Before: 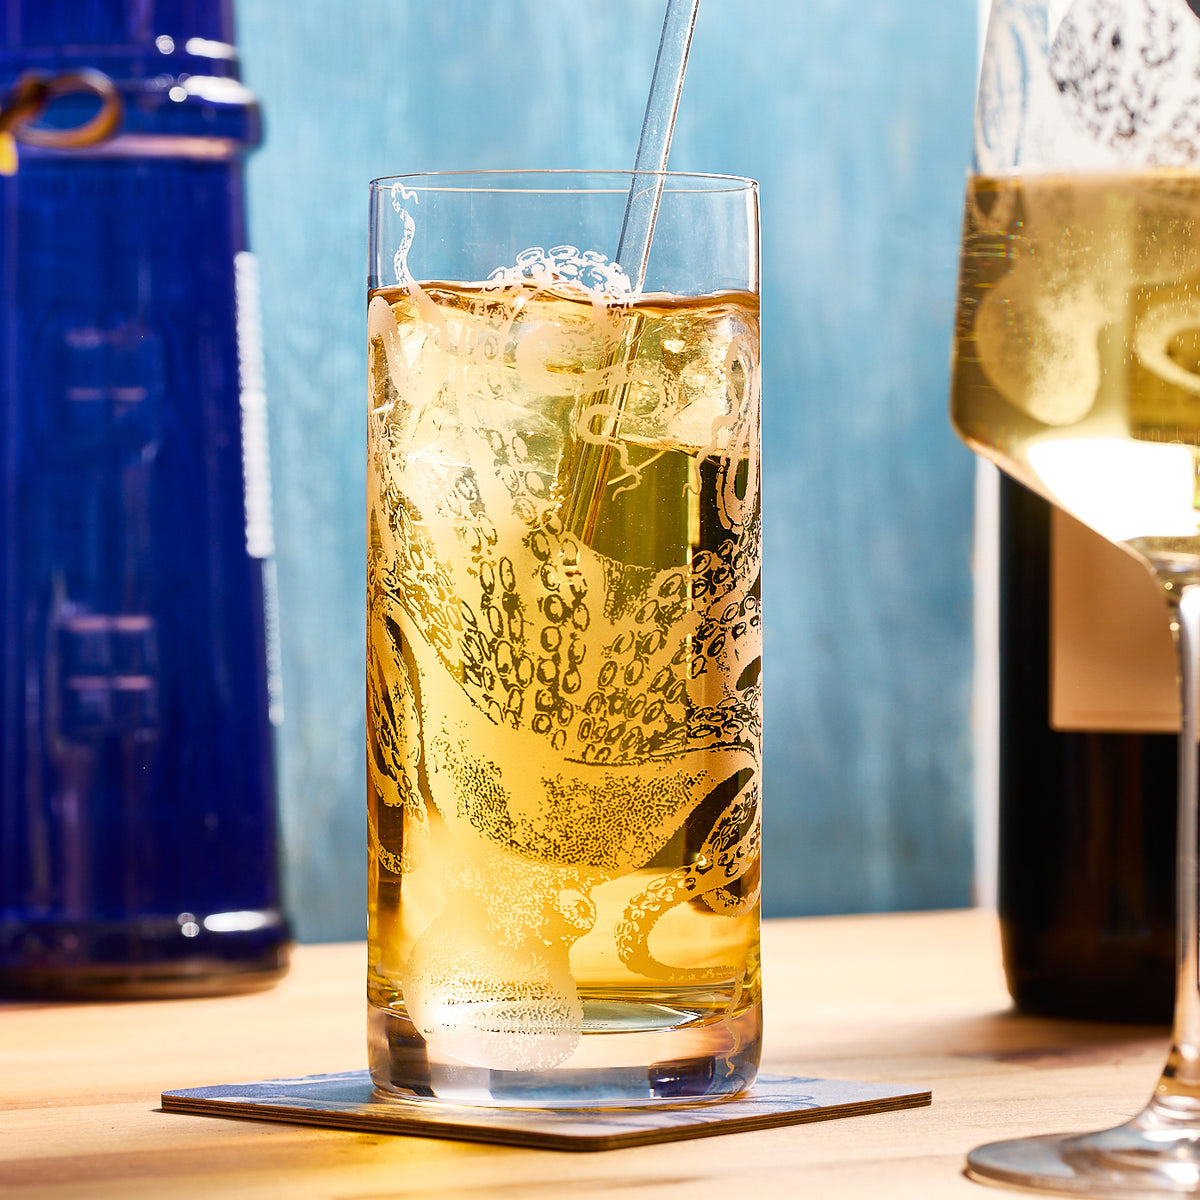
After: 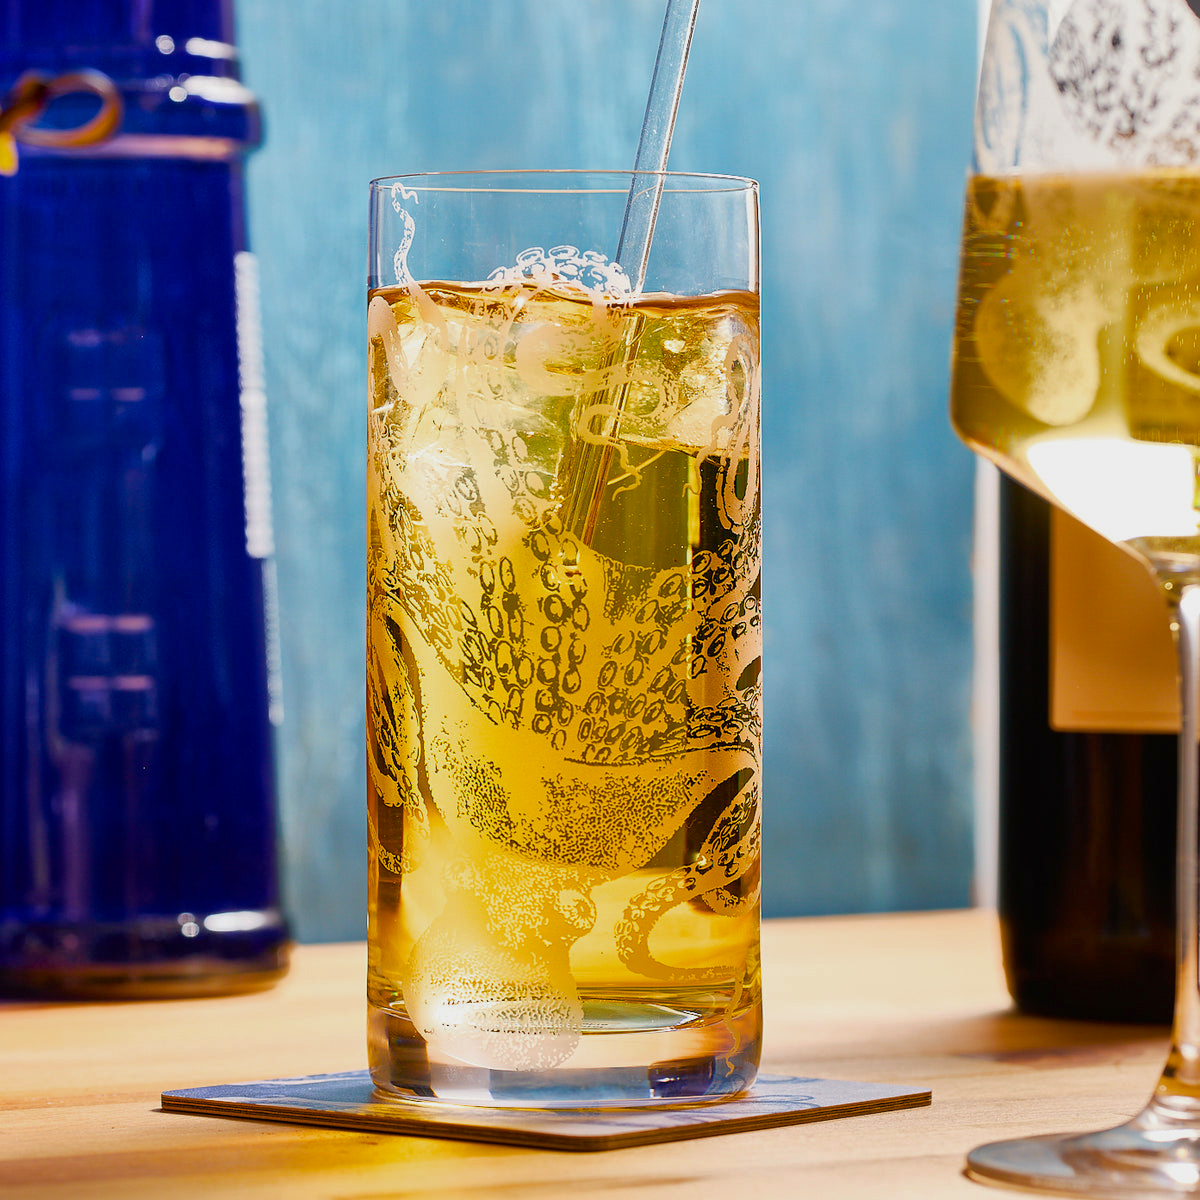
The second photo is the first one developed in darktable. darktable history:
tone equalizer: -8 EV 0.283 EV, -7 EV 0.396 EV, -6 EV 0.421 EV, -5 EV 0.258 EV, -3 EV -0.248 EV, -2 EV -0.392 EV, -1 EV -0.398 EV, +0 EV -0.223 EV, edges refinement/feathering 500, mask exposure compensation -1.57 EV, preserve details no
color balance rgb: perceptual saturation grading › global saturation 30.015%, contrast 4.982%
